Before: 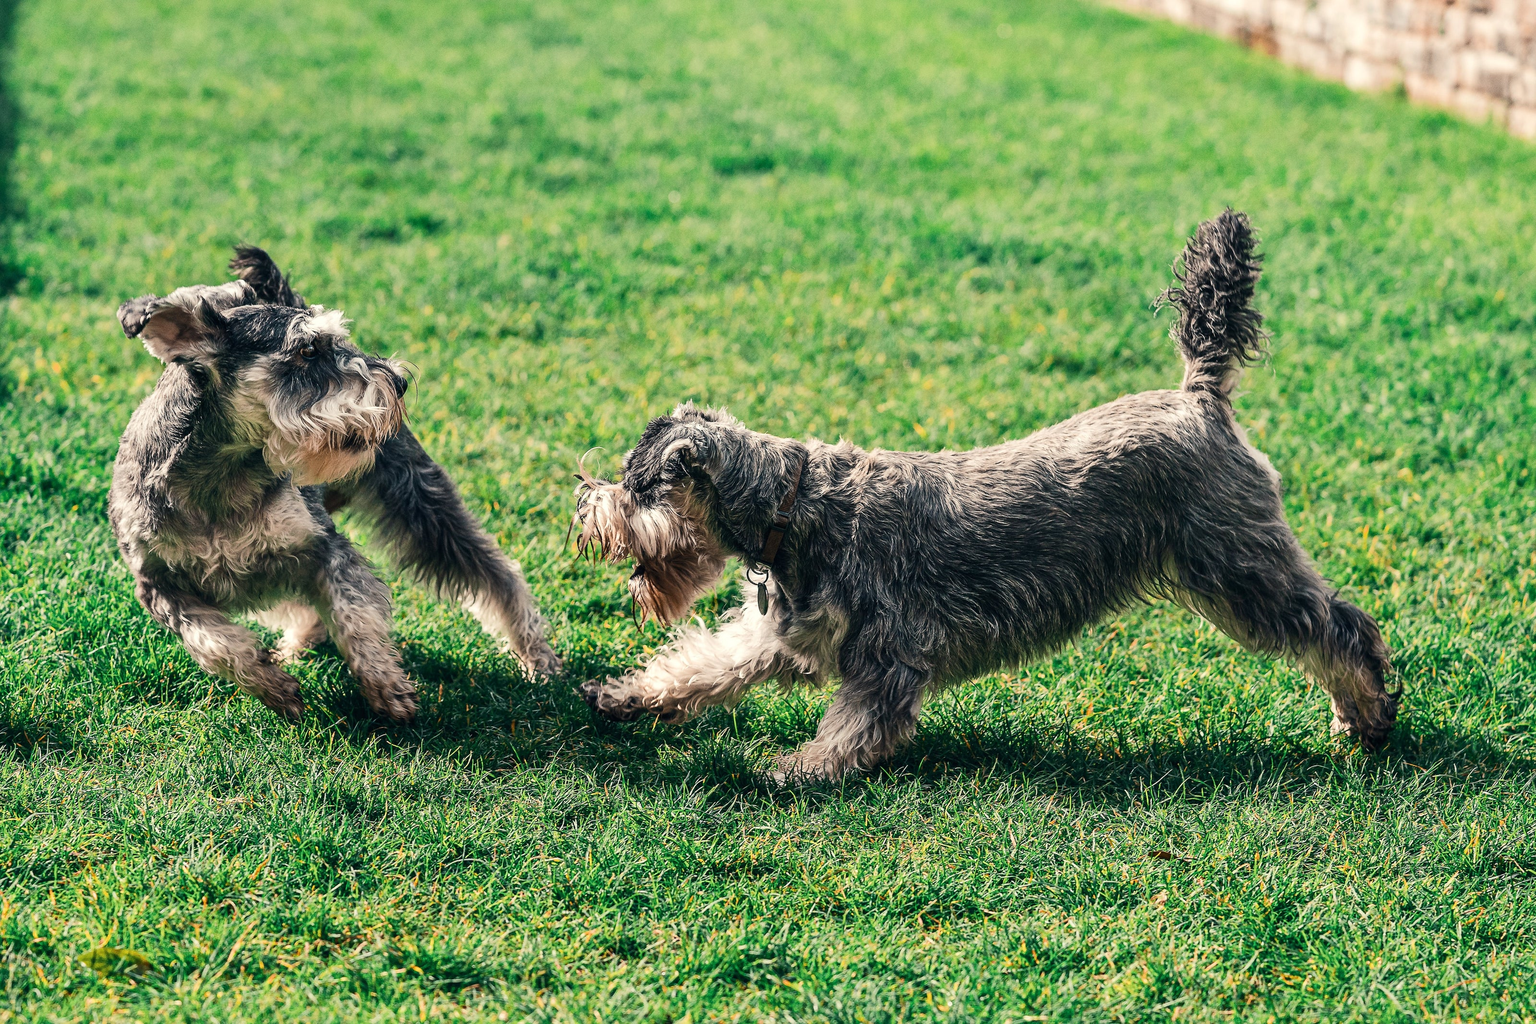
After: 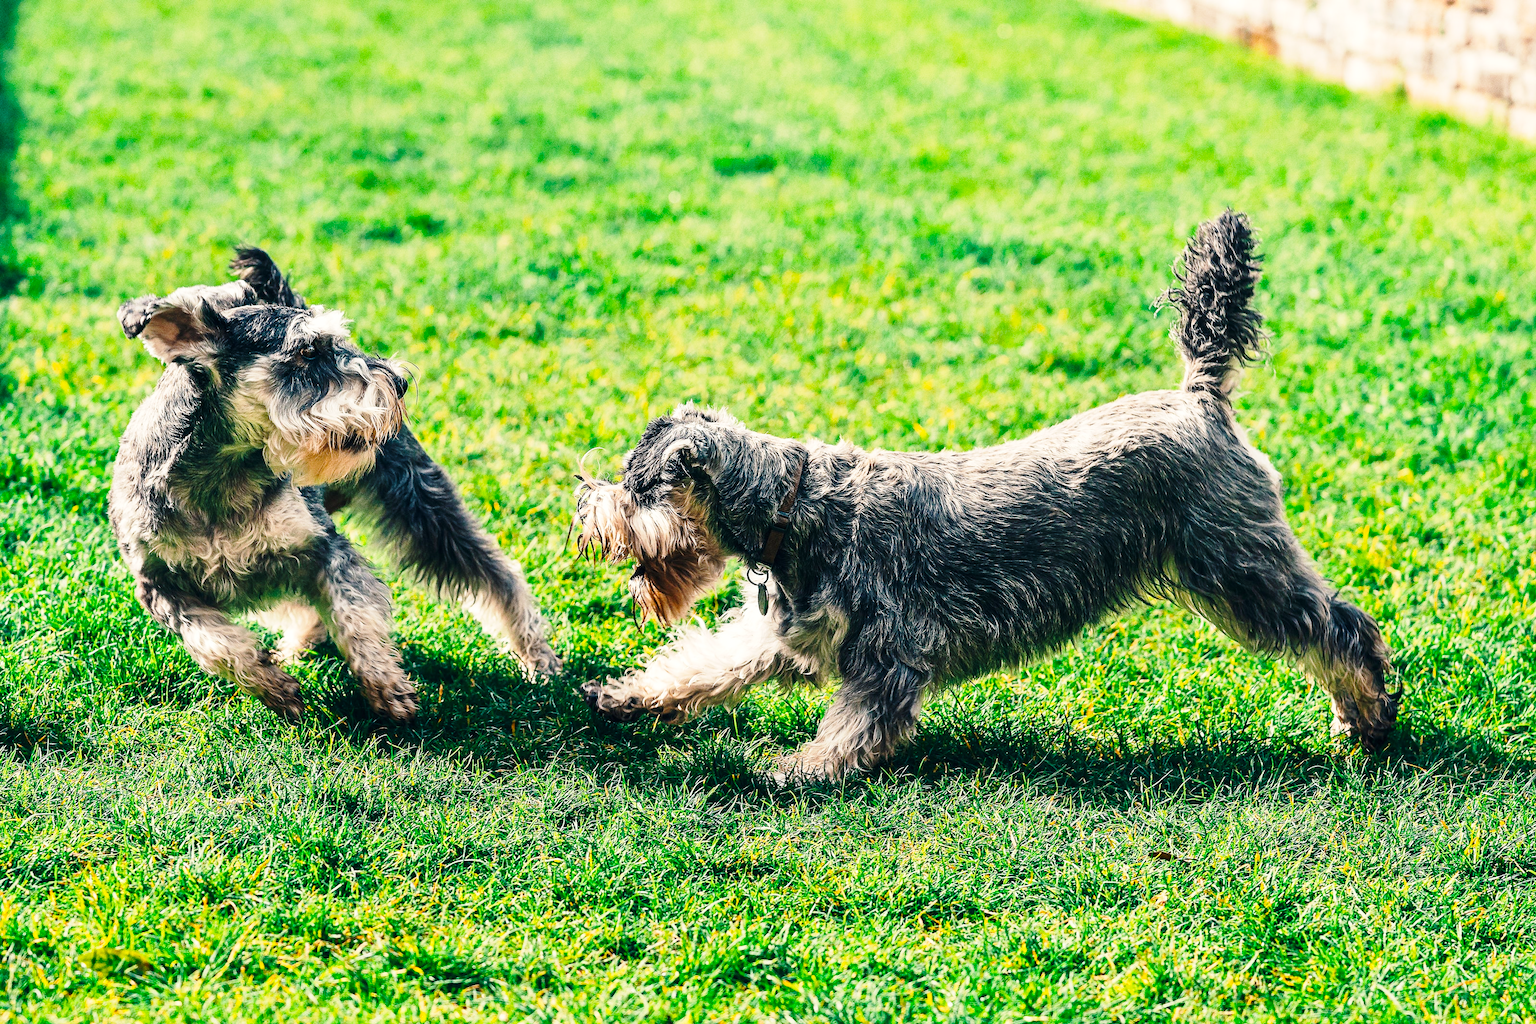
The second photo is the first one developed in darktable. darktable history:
contrast brightness saturation: contrast 0.013, saturation -0.056
color balance rgb: shadows lift › chroma 2.011%, shadows lift › hue 221.59°, power › hue 309.7°, perceptual saturation grading › global saturation 35.21%
base curve: curves: ch0 [(0, 0) (0.028, 0.03) (0.121, 0.232) (0.46, 0.748) (0.859, 0.968) (1, 1)], preserve colors none
